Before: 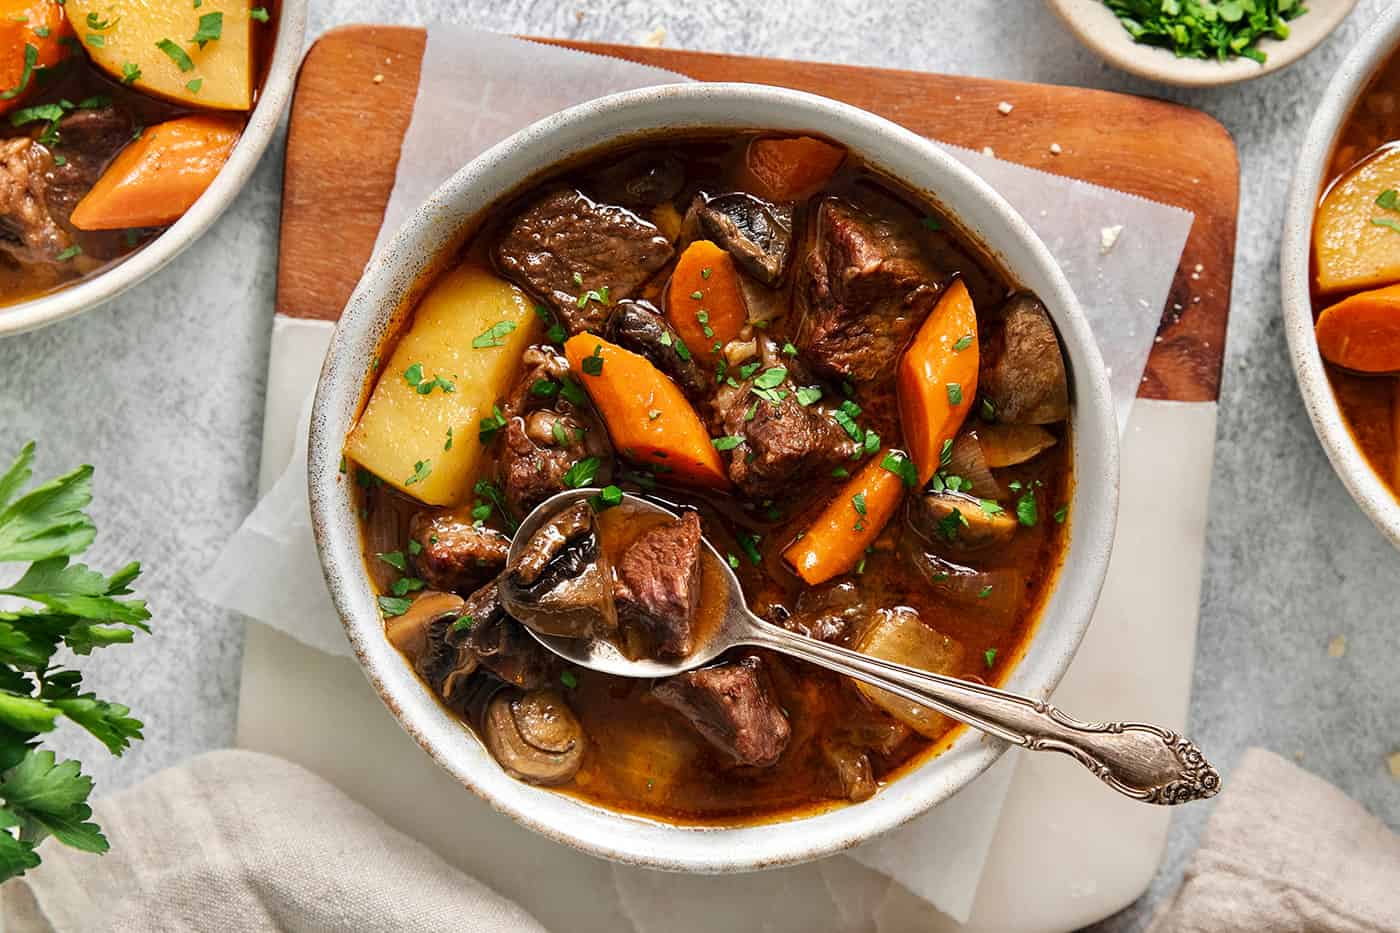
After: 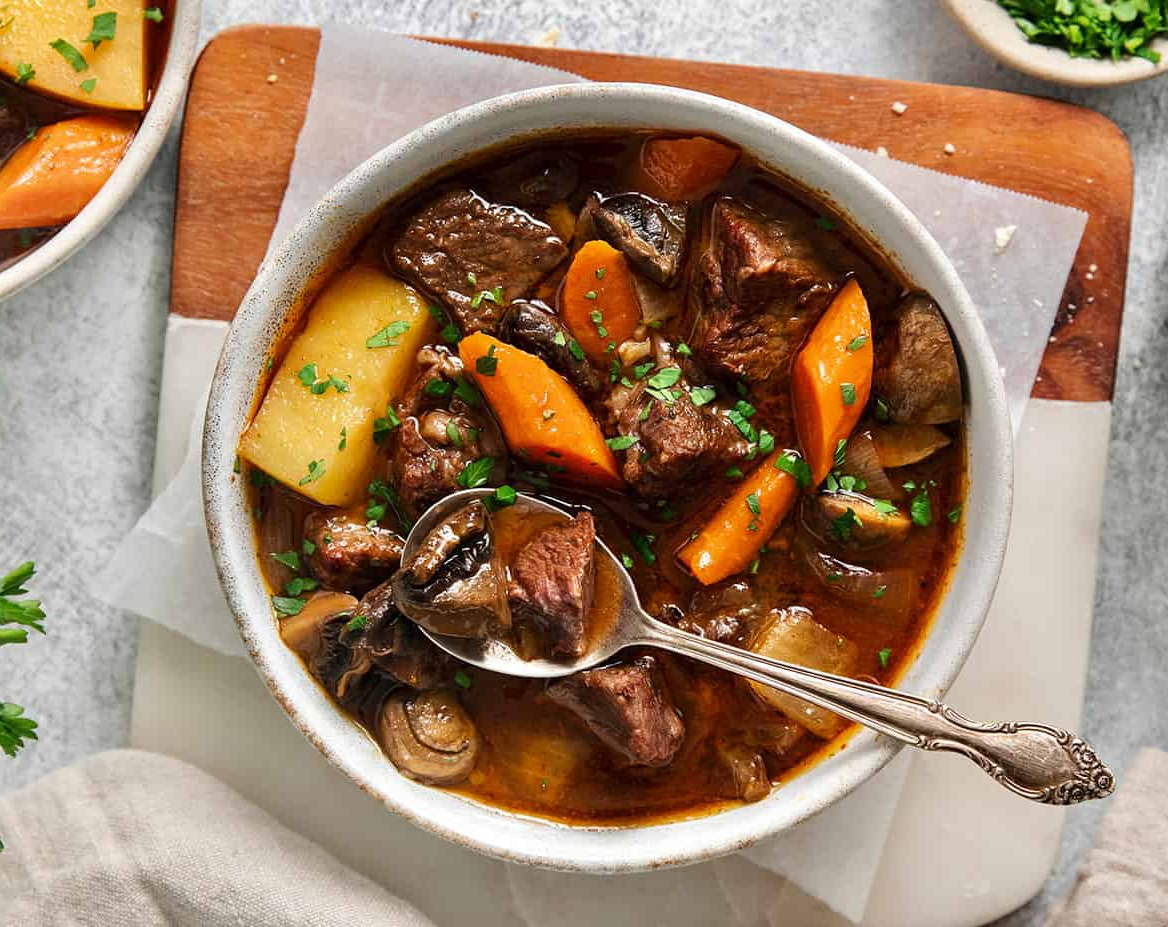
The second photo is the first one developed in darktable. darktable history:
crop: left 7.598%, right 7.873%
exposure: exposure 0 EV, compensate highlight preservation false
